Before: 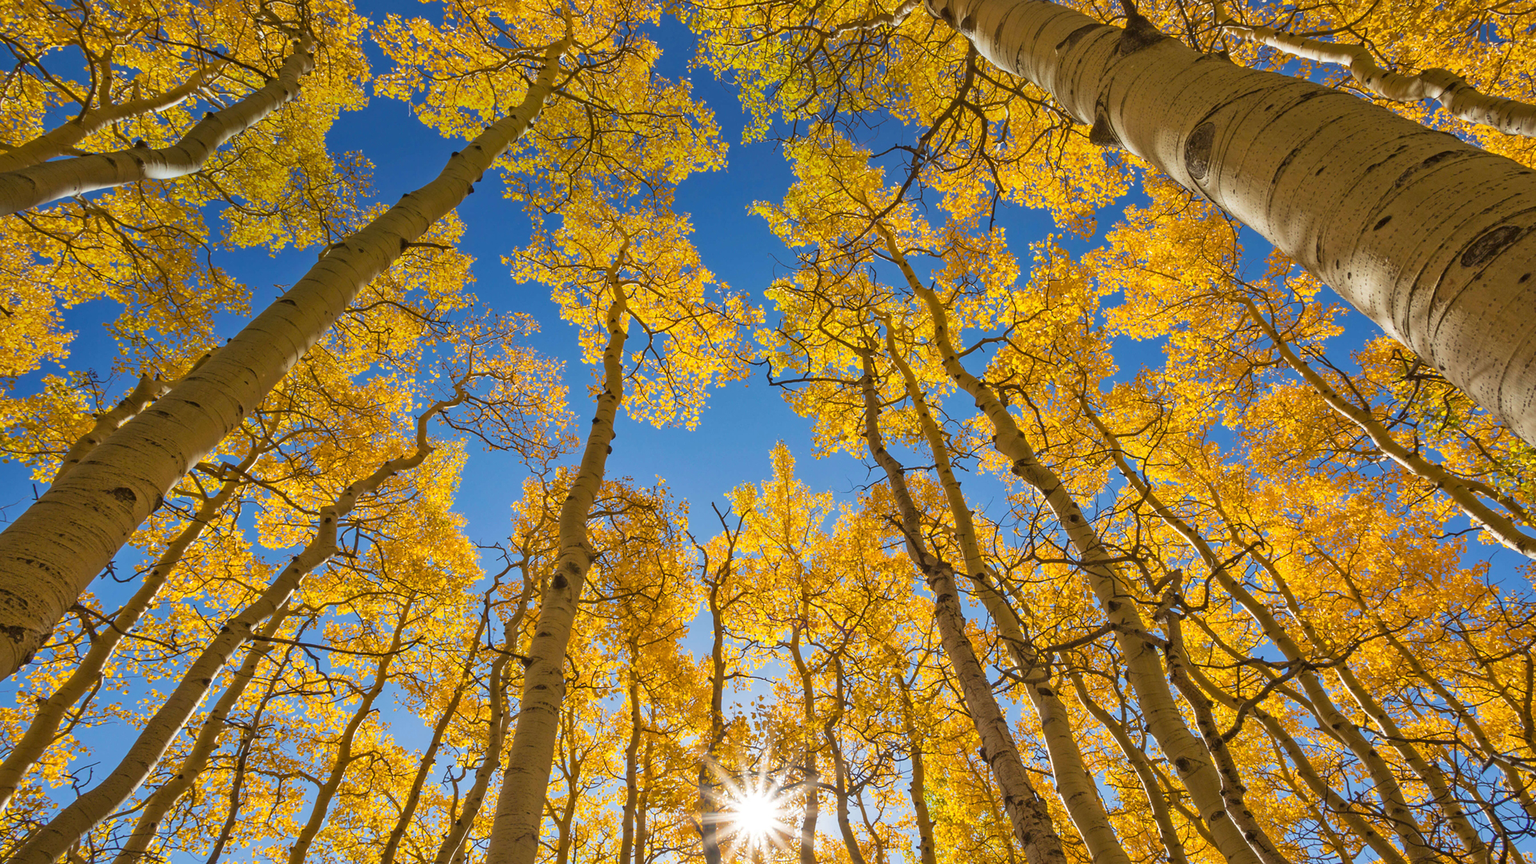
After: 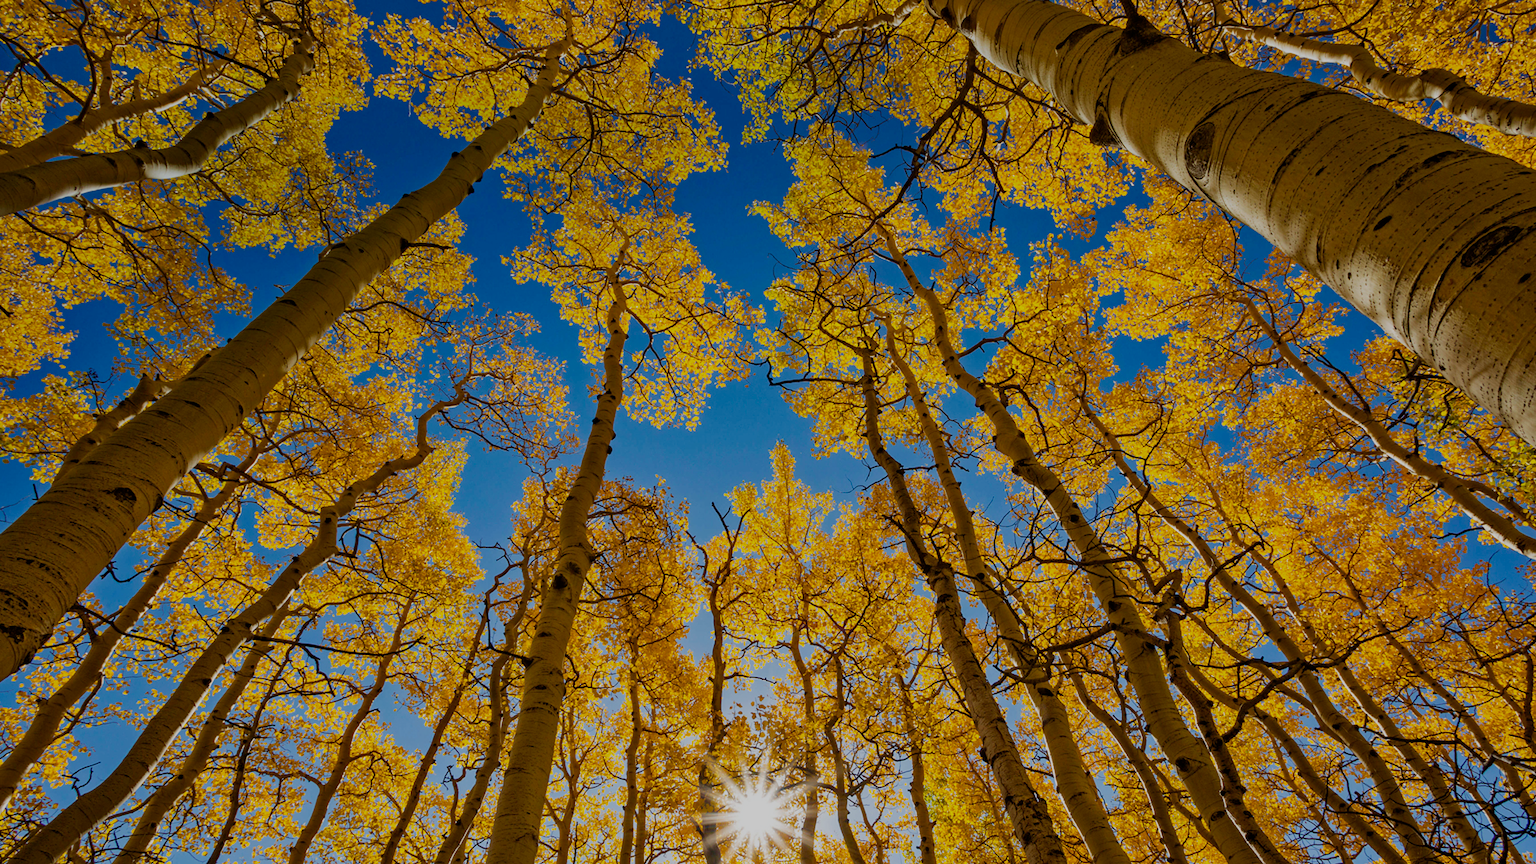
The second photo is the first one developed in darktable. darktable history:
haze removal: compatibility mode true, adaptive false
white balance: red 1, blue 1
filmic rgb: middle gray luminance 29%, black relative exposure -10.3 EV, white relative exposure 5.5 EV, threshold 6 EV, target black luminance 0%, hardness 3.95, latitude 2.04%, contrast 1.132, highlights saturation mix 5%, shadows ↔ highlights balance 15.11%, add noise in highlights 0, preserve chrominance no, color science v3 (2019), use custom middle-gray values true, iterations of high-quality reconstruction 0, contrast in highlights soft, enable highlight reconstruction true
